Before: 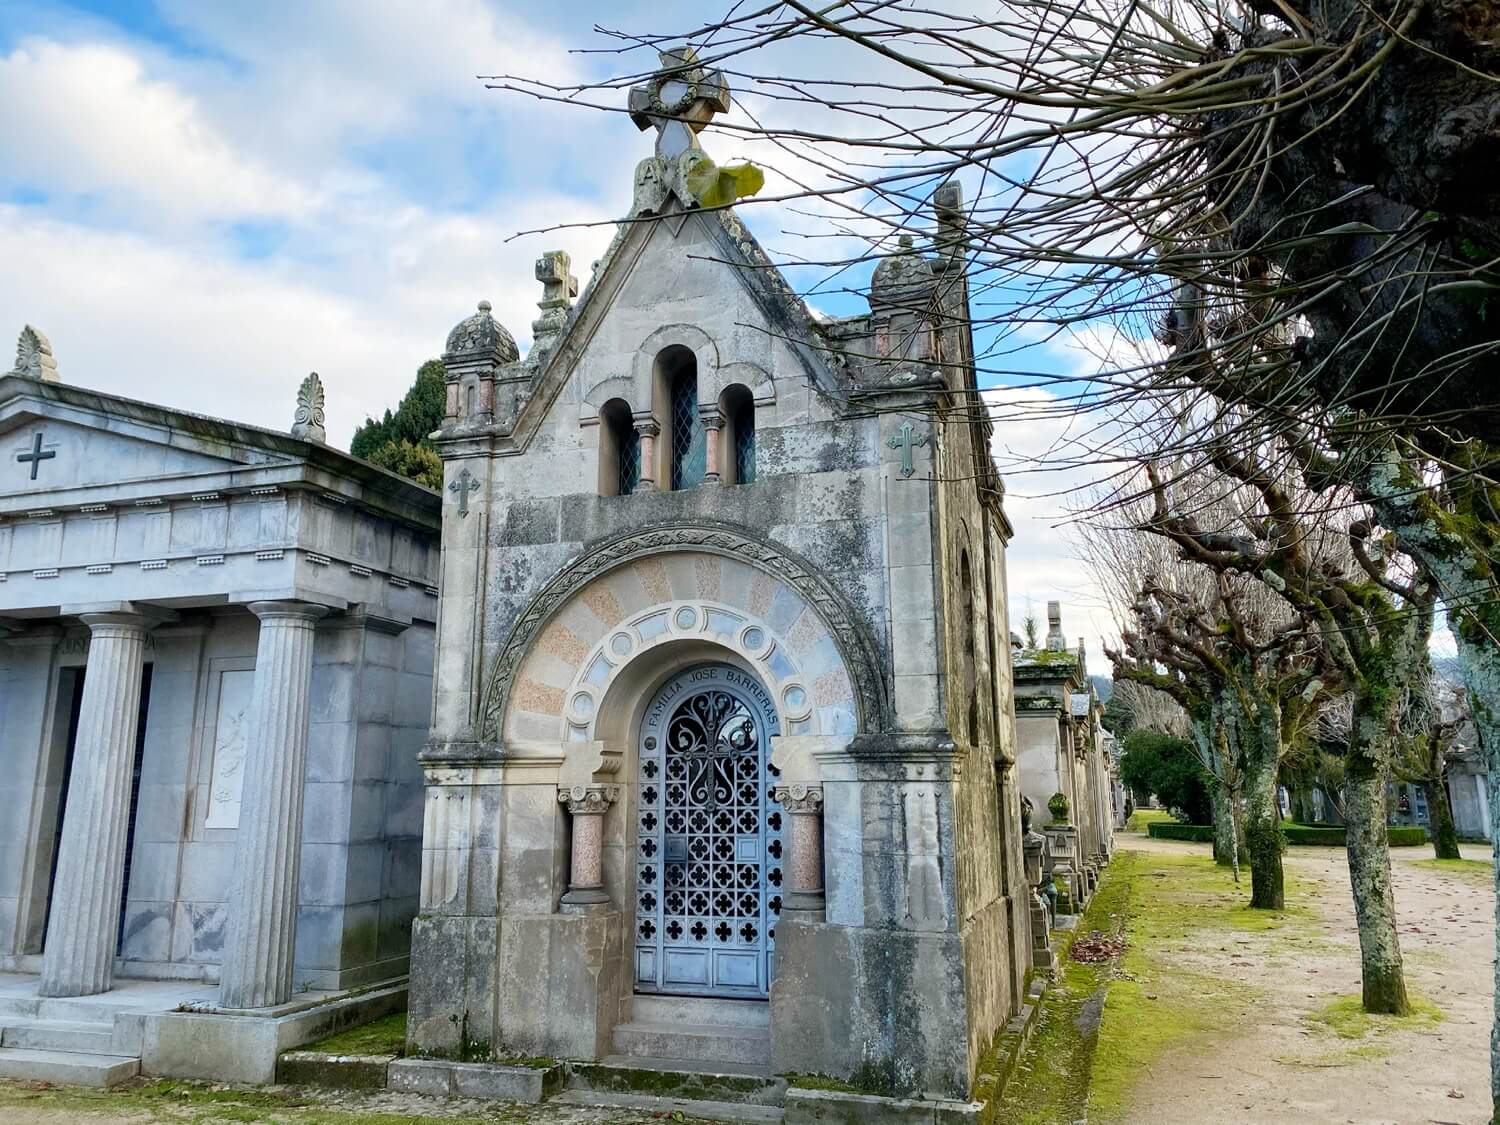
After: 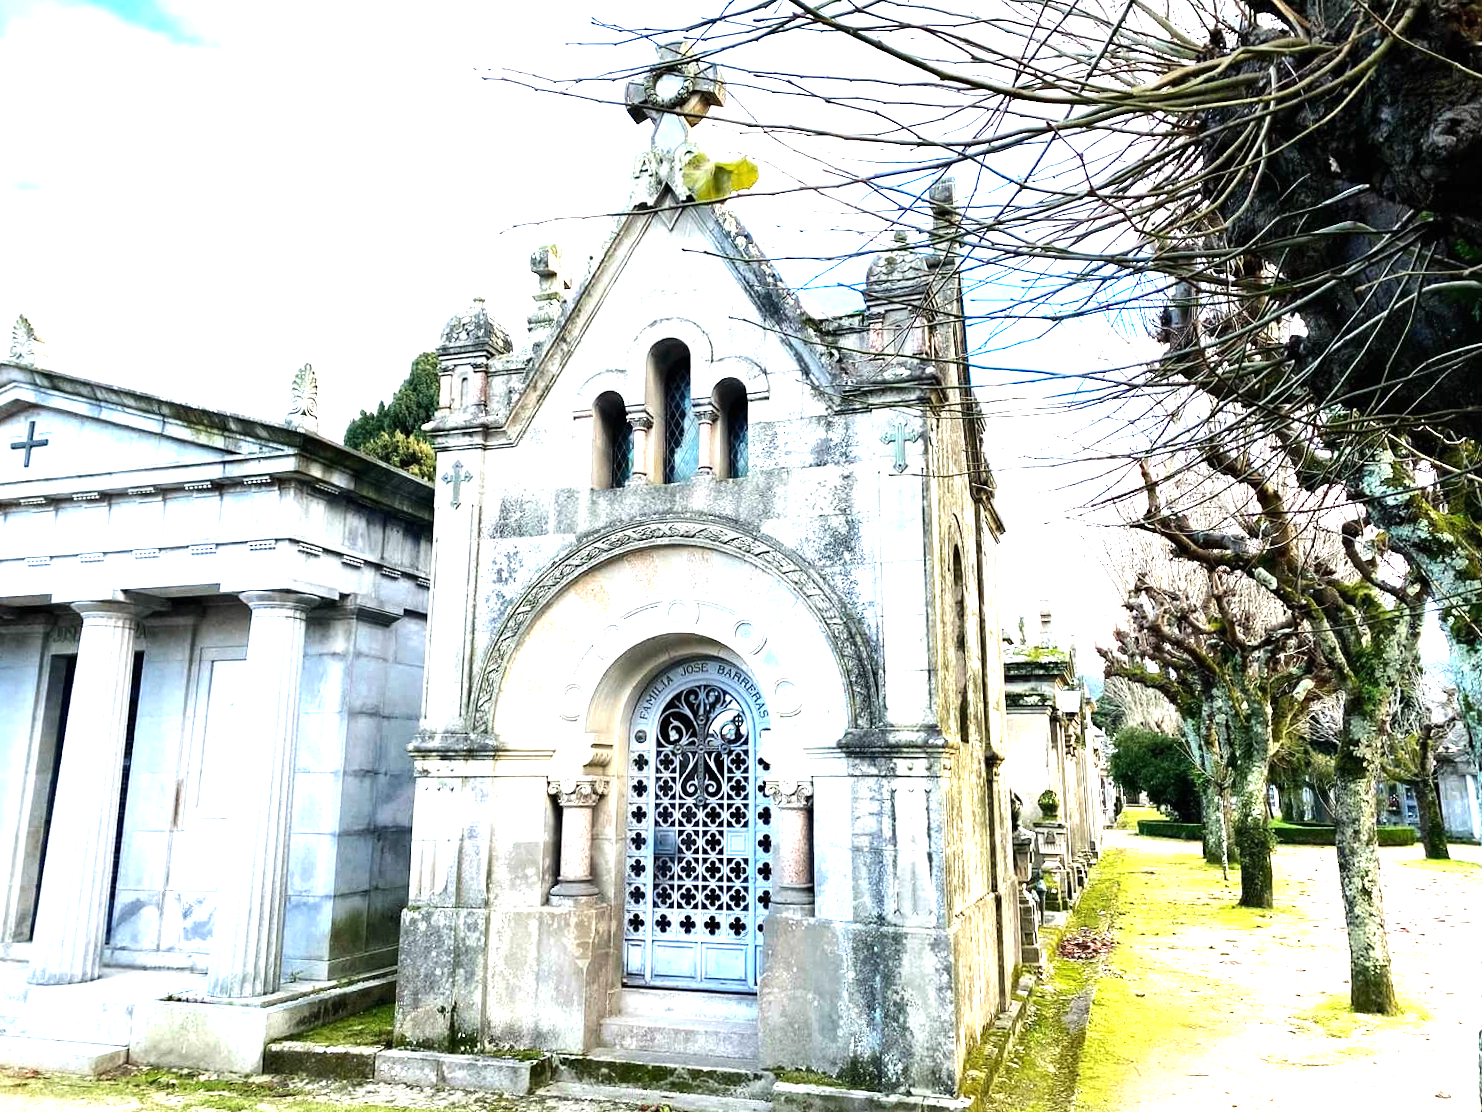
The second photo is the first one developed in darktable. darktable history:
crop and rotate: angle -0.5°
exposure: black level correction 0, exposure 1.2 EV, compensate exposure bias true, compensate highlight preservation false
tone equalizer: -8 EV -0.75 EV, -7 EV -0.7 EV, -6 EV -0.6 EV, -5 EV -0.4 EV, -3 EV 0.4 EV, -2 EV 0.6 EV, -1 EV 0.7 EV, +0 EV 0.75 EV, edges refinement/feathering 500, mask exposure compensation -1.57 EV, preserve details no
